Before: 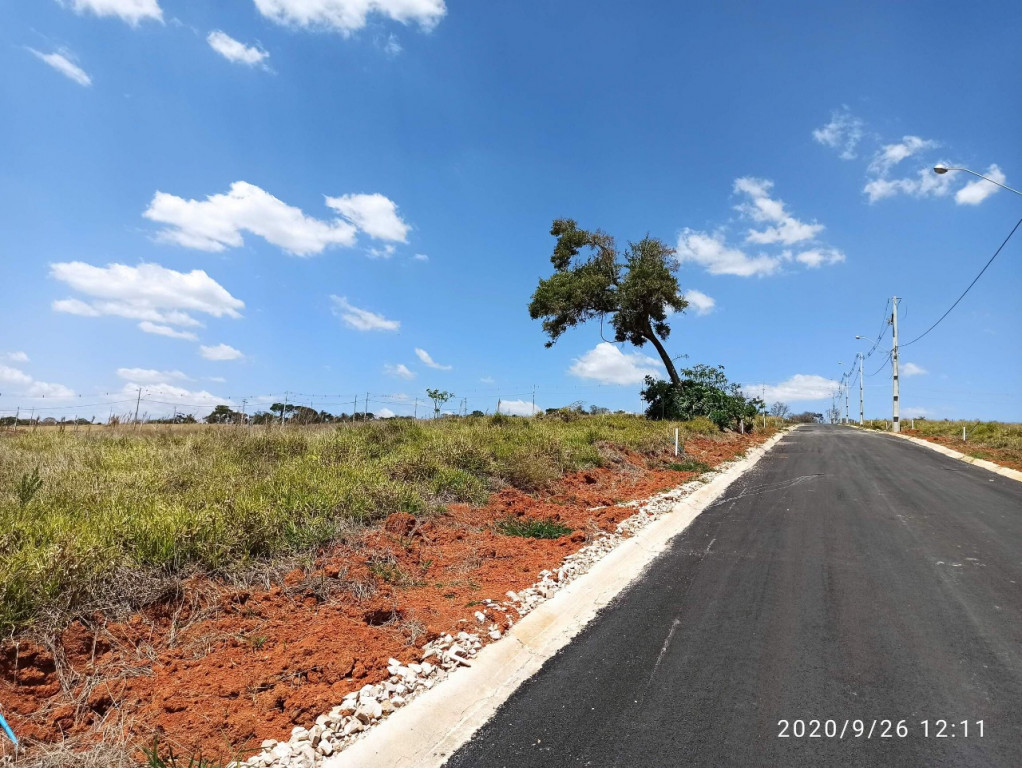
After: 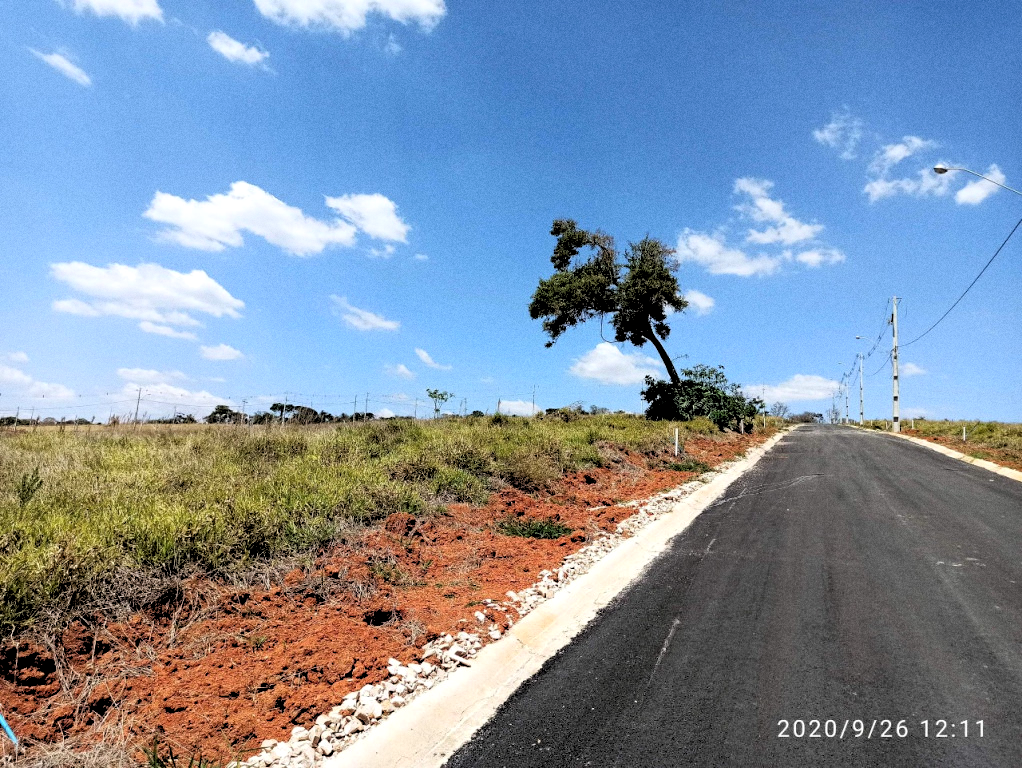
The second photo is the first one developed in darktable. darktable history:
grain: on, module defaults
contrast brightness saturation: contrast 0.1, brightness 0.02, saturation 0.02
rgb levels: levels [[0.029, 0.461, 0.922], [0, 0.5, 1], [0, 0.5, 1]]
